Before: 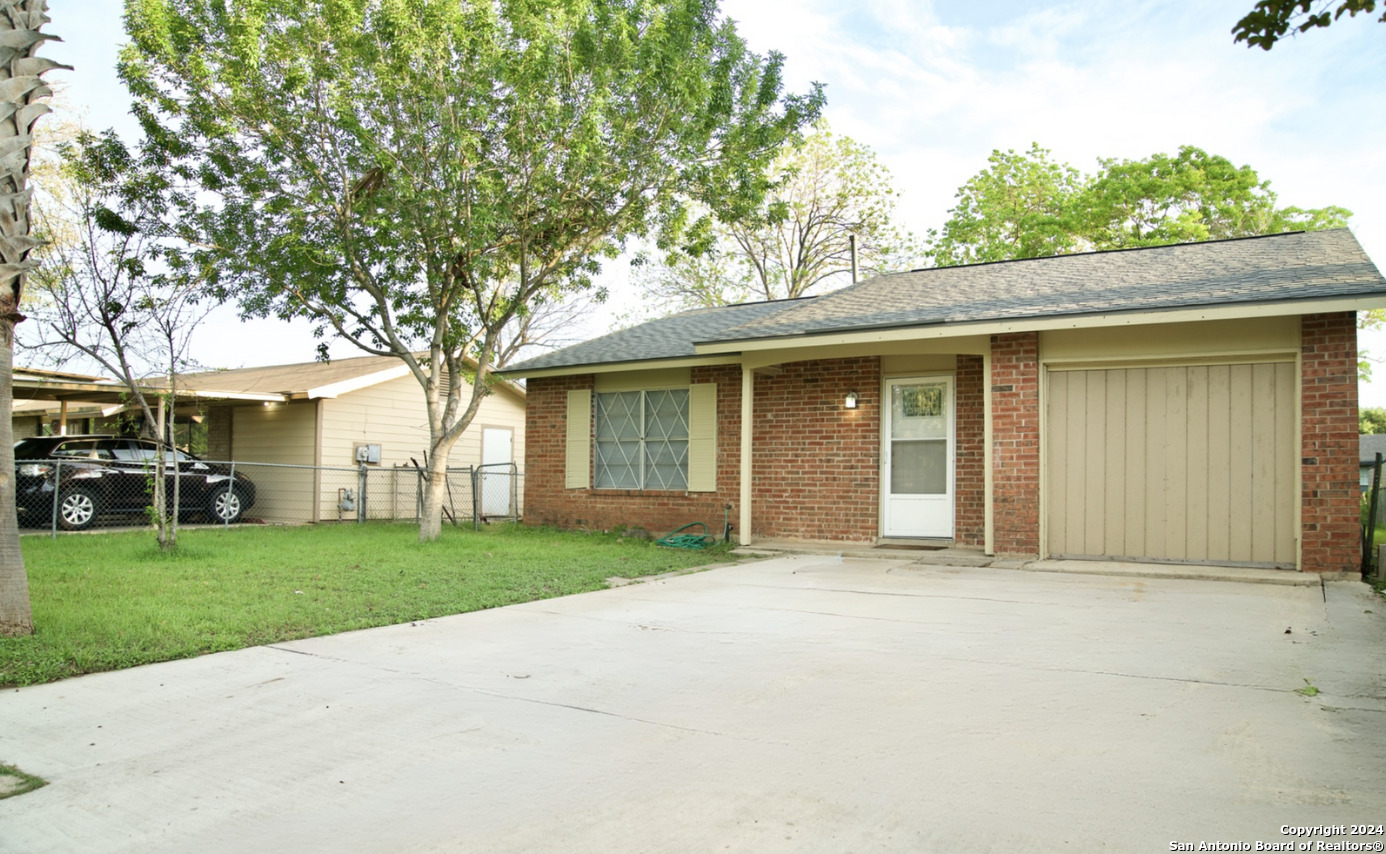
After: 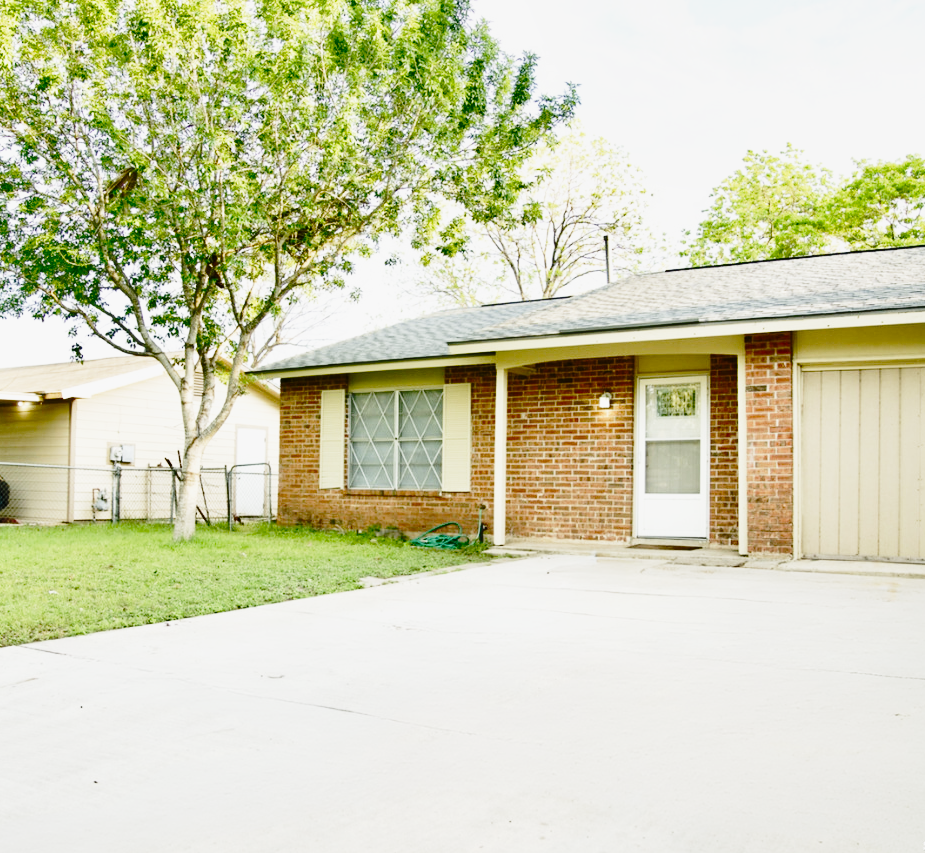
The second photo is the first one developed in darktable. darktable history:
base curve: curves: ch0 [(0, 0) (0.028, 0.03) (0.105, 0.232) (0.387, 0.748) (0.754, 0.968) (1, 1)], preserve colors none
crop and rotate: left 17.815%, right 15.38%
shadows and highlights: soften with gaussian
tone curve: curves: ch0 [(0, 0) (0.071, 0.047) (0.266, 0.26) (0.483, 0.554) (0.753, 0.811) (1, 0.983)]; ch1 [(0, 0) (0.346, 0.307) (0.408, 0.387) (0.463, 0.465) (0.482, 0.493) (0.502, 0.5) (0.517, 0.502) (0.55, 0.548) (0.597, 0.61) (0.651, 0.698) (1, 1)]; ch2 [(0, 0) (0.346, 0.34) (0.434, 0.46) (0.485, 0.494) (0.5, 0.494) (0.517, 0.506) (0.526, 0.545) (0.583, 0.61) (0.625, 0.659) (1, 1)], preserve colors none
